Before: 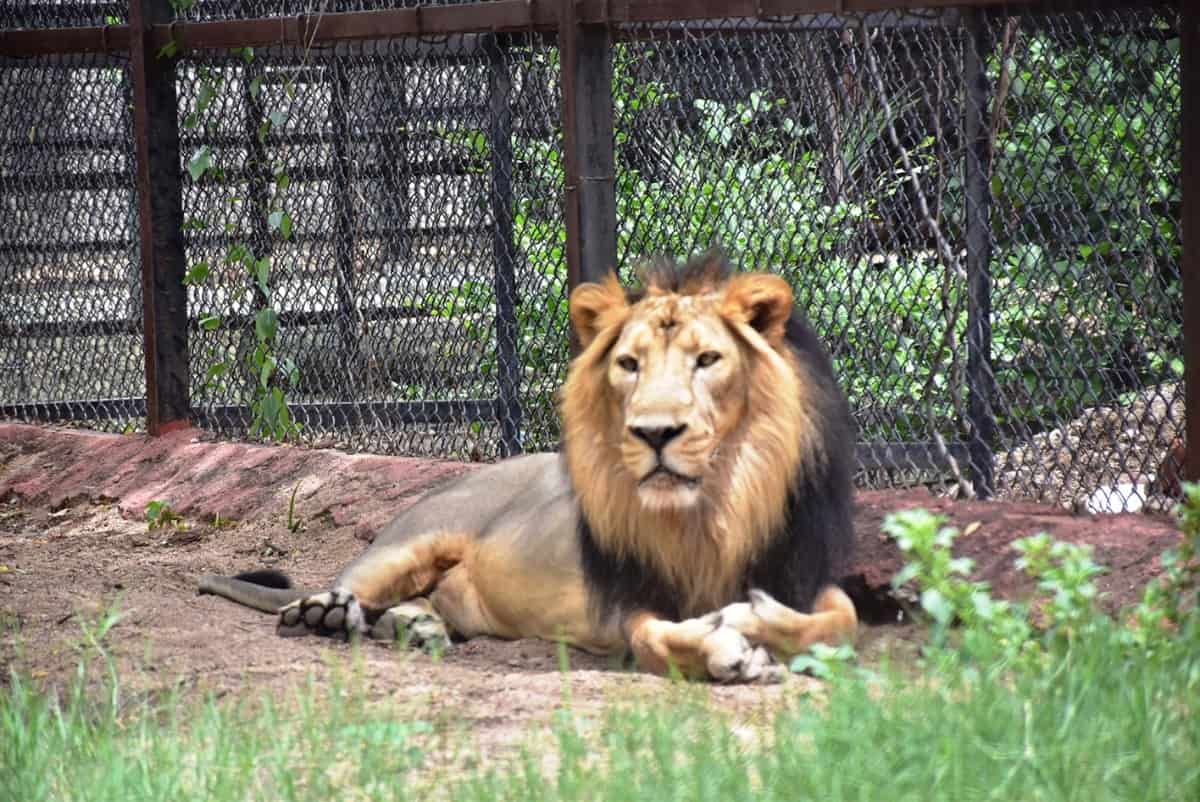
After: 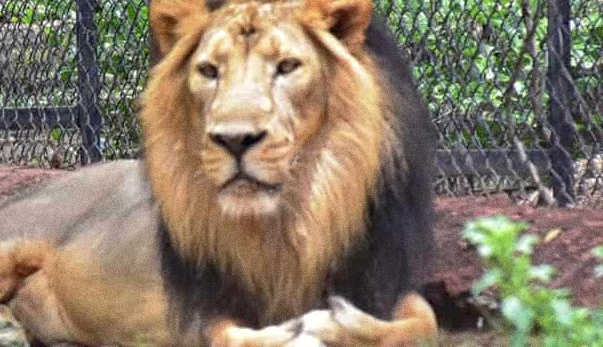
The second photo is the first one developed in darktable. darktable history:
shadows and highlights: on, module defaults
grain: coarseness 11.82 ISO, strength 36.67%, mid-tones bias 74.17%
color calibration: illuminant same as pipeline (D50), adaptation none (bypass), gamut compression 1.72
crop: left 35.03%, top 36.625%, right 14.663%, bottom 20.057%
local contrast: highlights 100%, shadows 100%, detail 120%, midtone range 0.2
